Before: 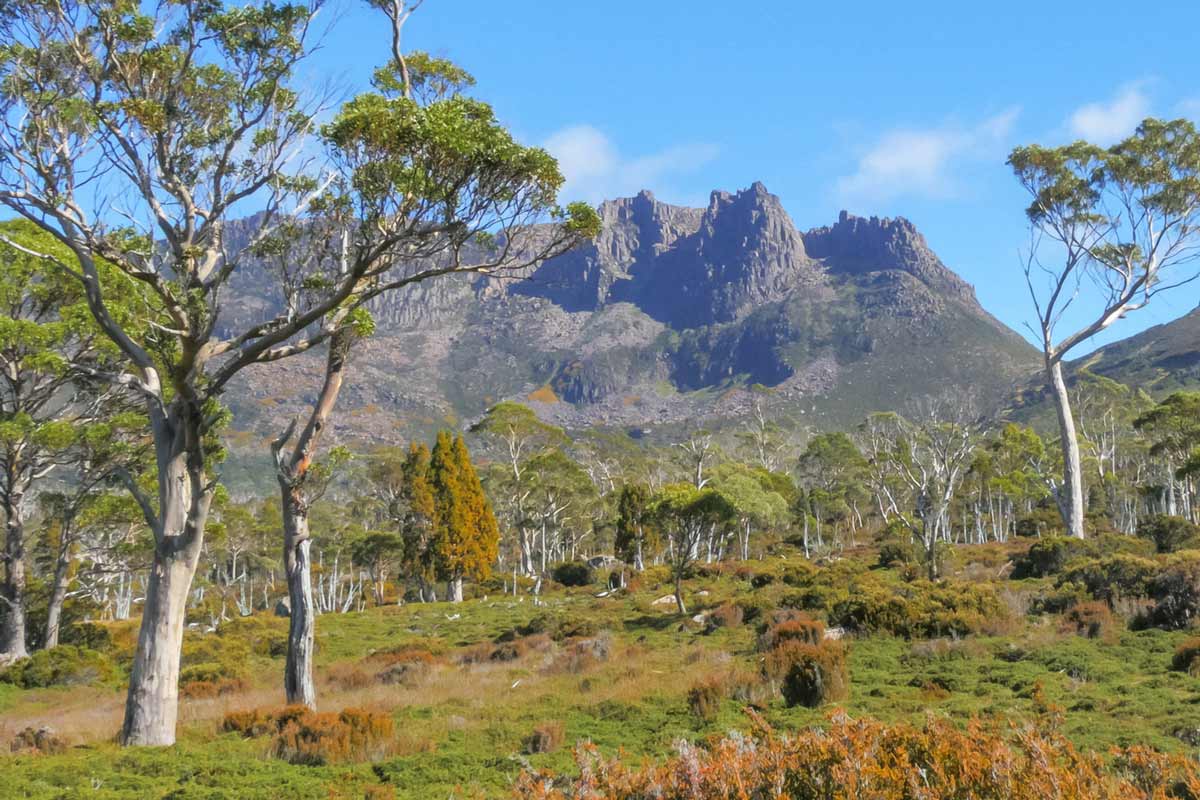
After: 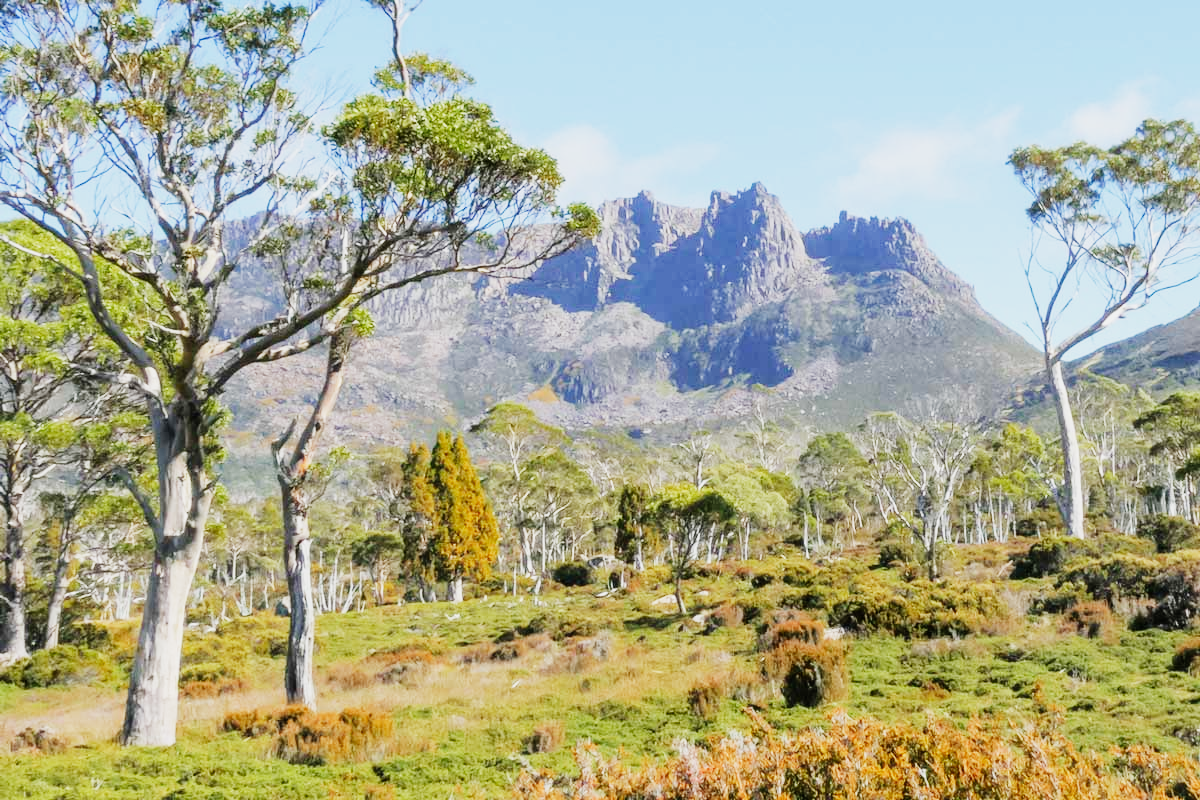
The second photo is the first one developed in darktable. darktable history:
sigmoid: contrast 1.7, skew -0.2, preserve hue 0%, red attenuation 0.1, red rotation 0.035, green attenuation 0.1, green rotation -0.017, blue attenuation 0.15, blue rotation -0.052, base primaries Rec2020
exposure: black level correction 0, exposure 0.9 EV, compensate highlight preservation false
